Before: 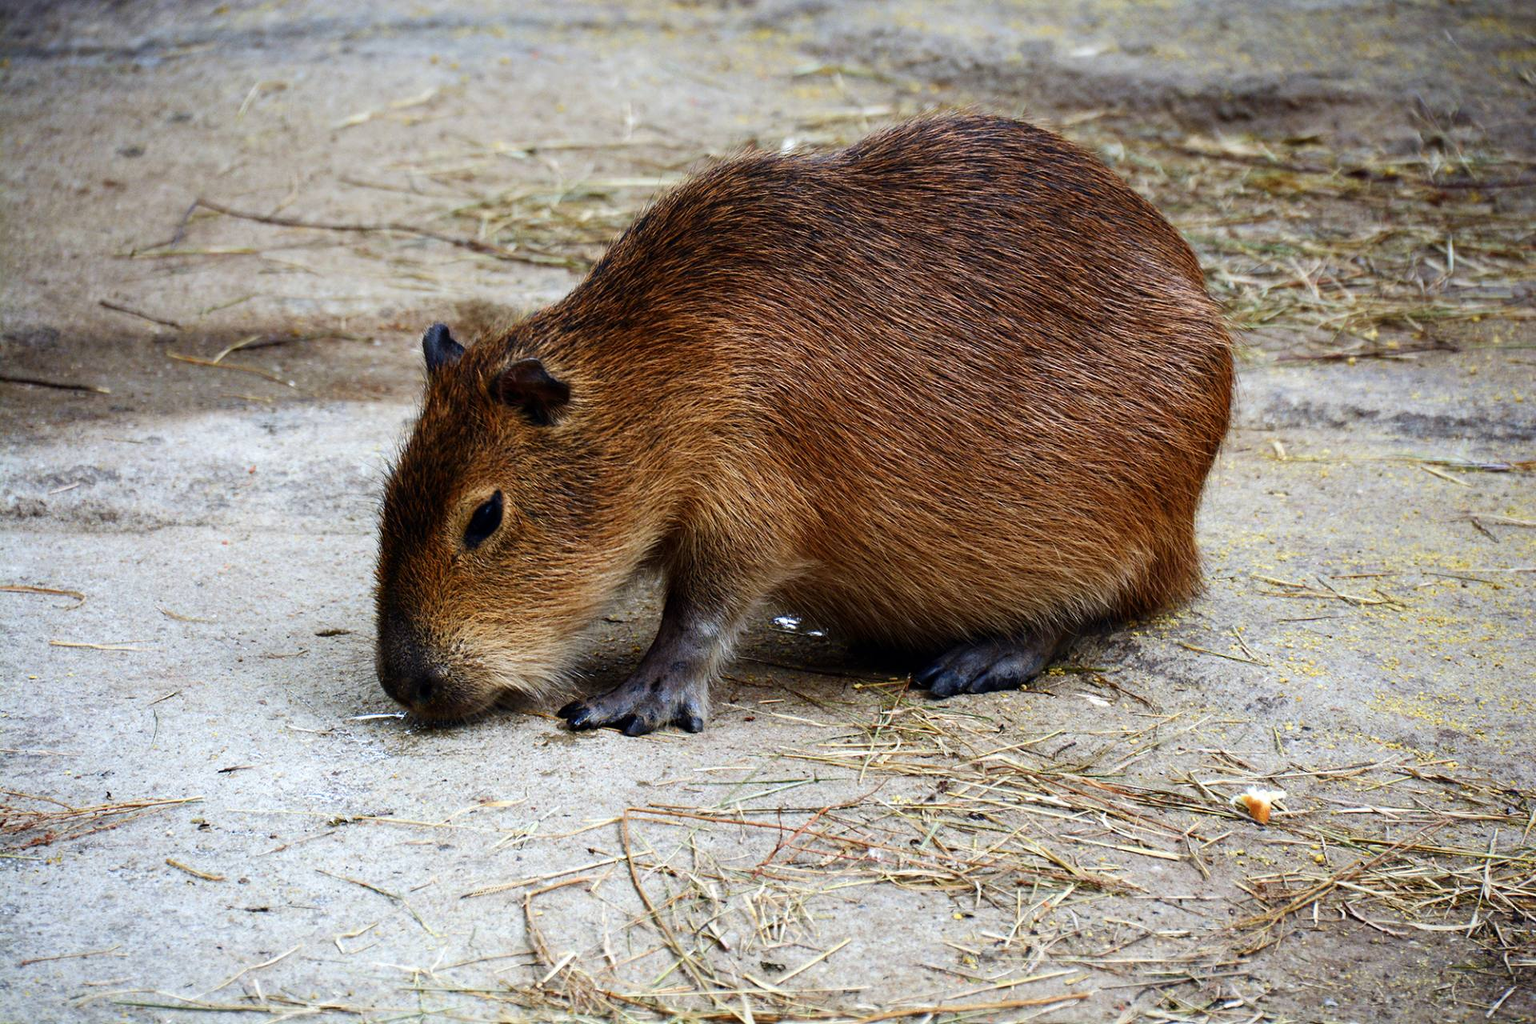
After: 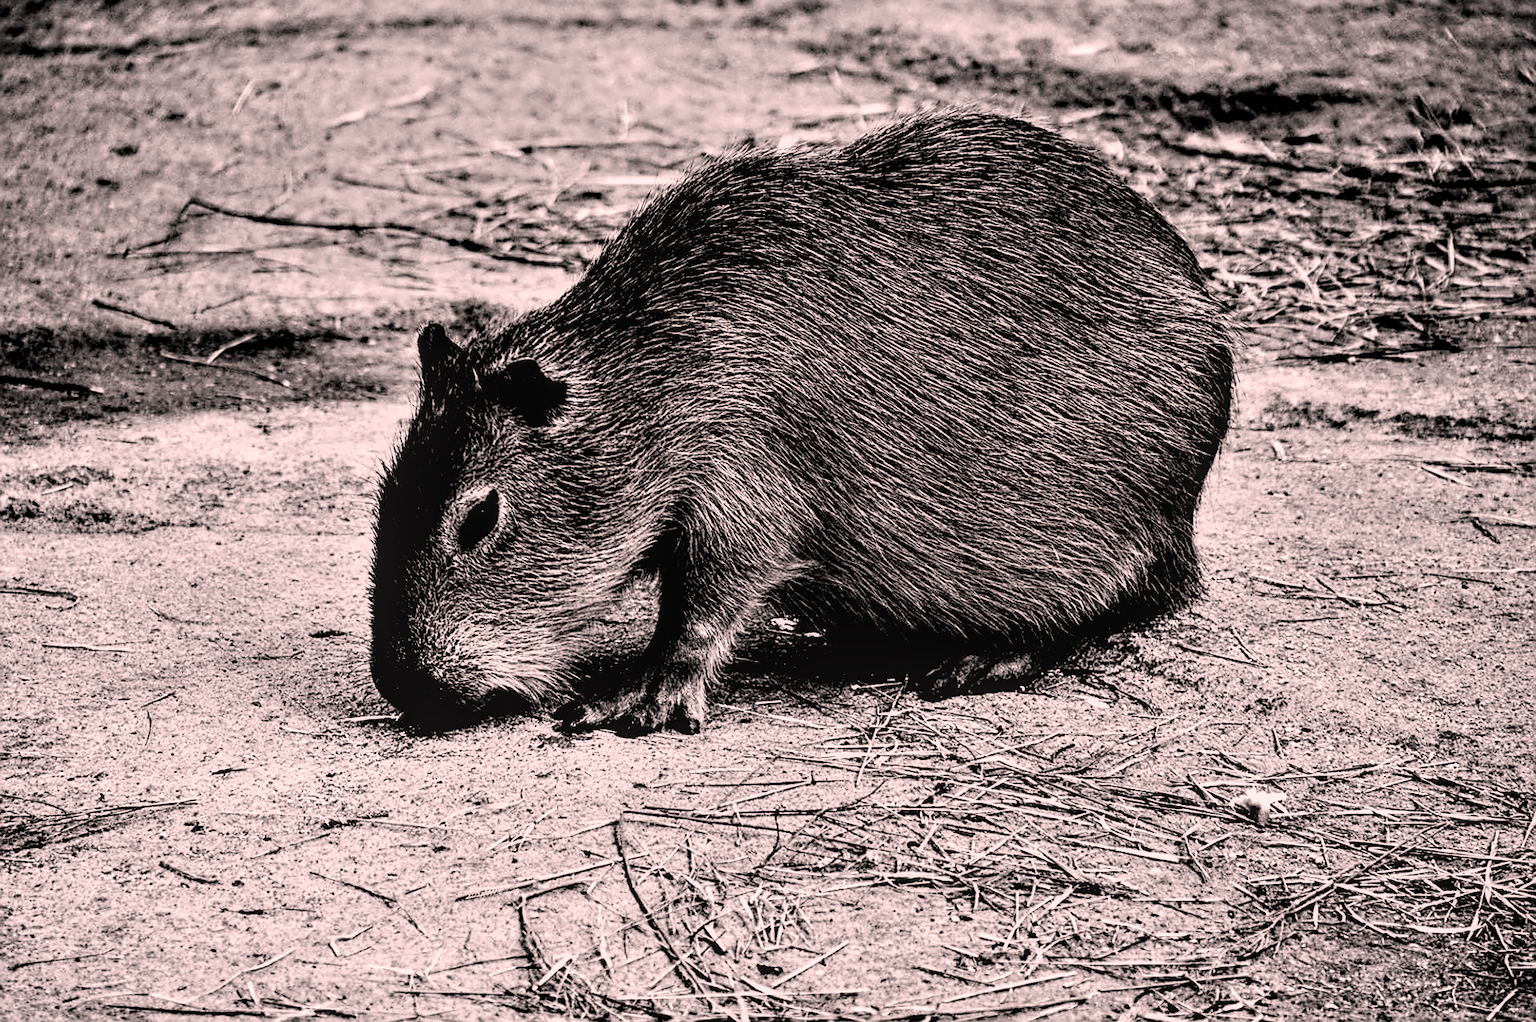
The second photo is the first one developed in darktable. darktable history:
local contrast: on, module defaults
crop and rotate: left 0.469%, top 0.292%, bottom 0.347%
contrast equalizer: y [[0.48, 0.654, 0.731, 0.706, 0.772, 0.382], [0.55 ×6], [0 ×6], [0 ×6], [0 ×6]]
color correction: highlights a* 12.82, highlights b* 5.61
color zones: curves: ch0 [(0.25, 0.5) (0.463, 0.627) (0.484, 0.637) (0.75, 0.5)]
filmic rgb: black relative exposure -5.06 EV, white relative exposure 3.55 EV, hardness 3.16, contrast 1.191, highlights saturation mix -48.76%, preserve chrominance no, color science v5 (2021)
color balance rgb: perceptual saturation grading › global saturation -12.365%
sharpen: radius 1.361, amount 1.251, threshold 0.616
